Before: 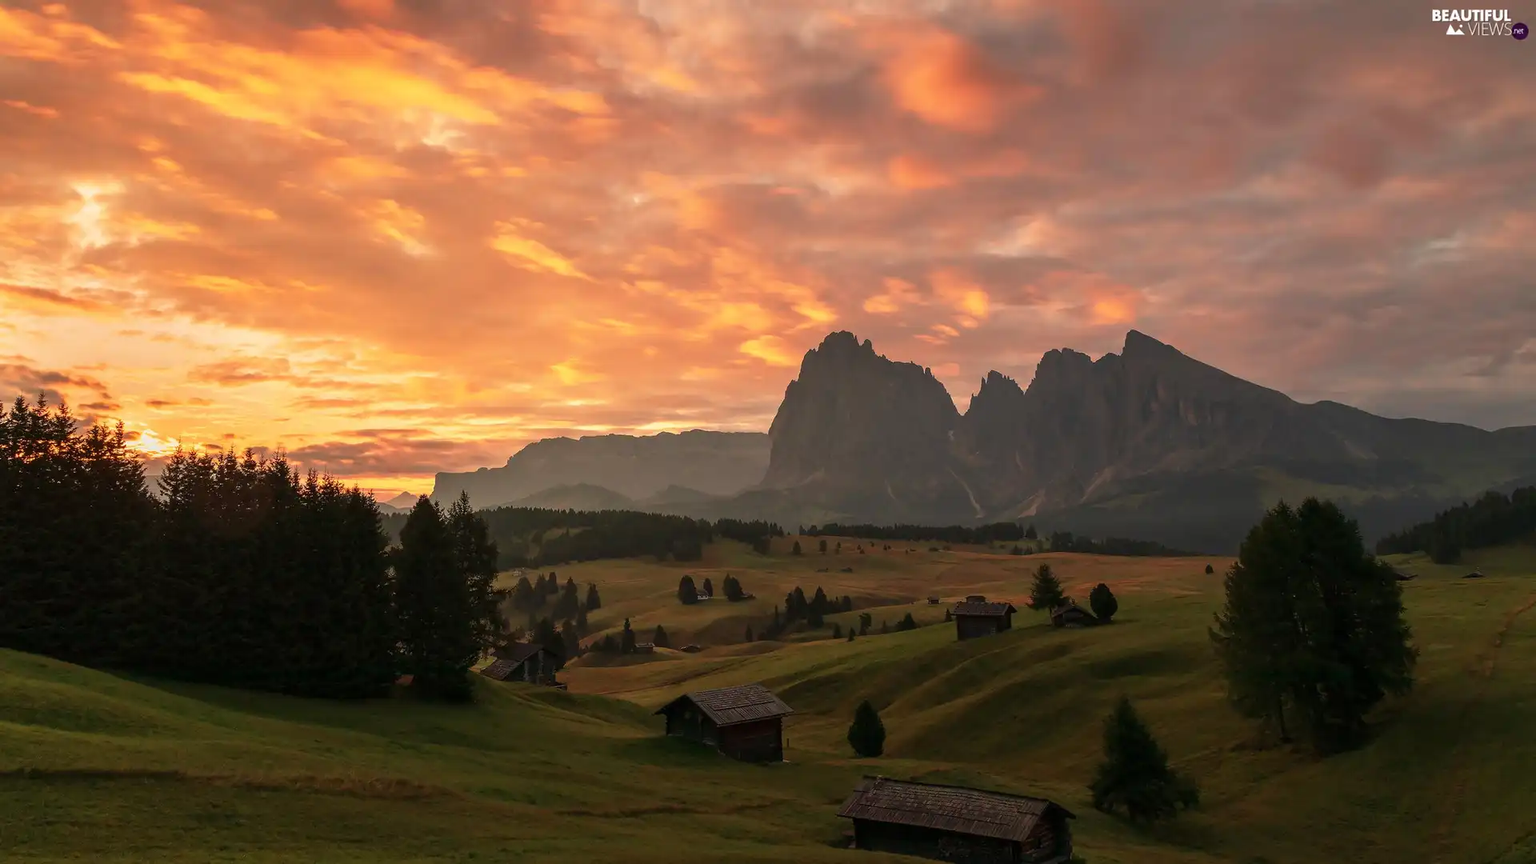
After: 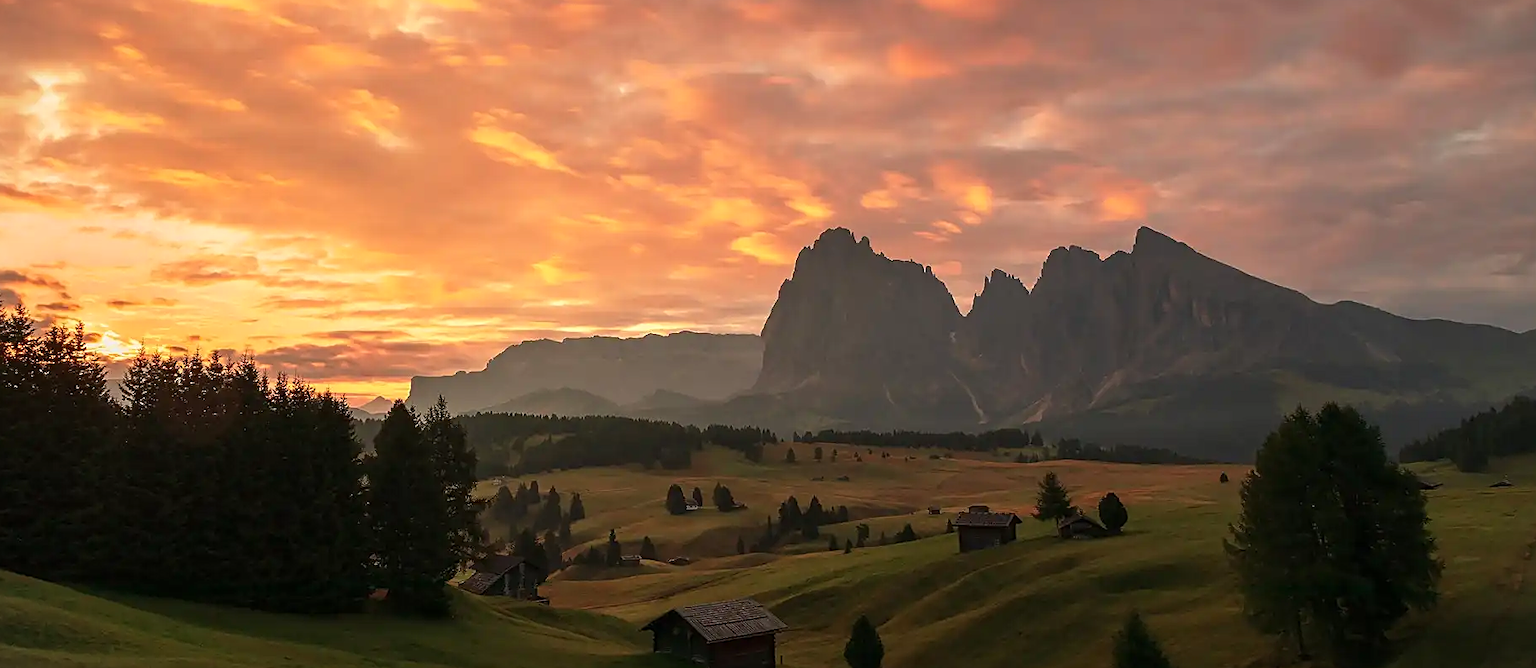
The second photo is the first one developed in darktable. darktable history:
crop and rotate: left 2.887%, top 13.338%, right 1.902%, bottom 12.899%
vignetting: fall-off start 99.75%, width/height ratio 1.321
sharpen: on, module defaults
exposure: exposure 0.084 EV, compensate highlight preservation false
